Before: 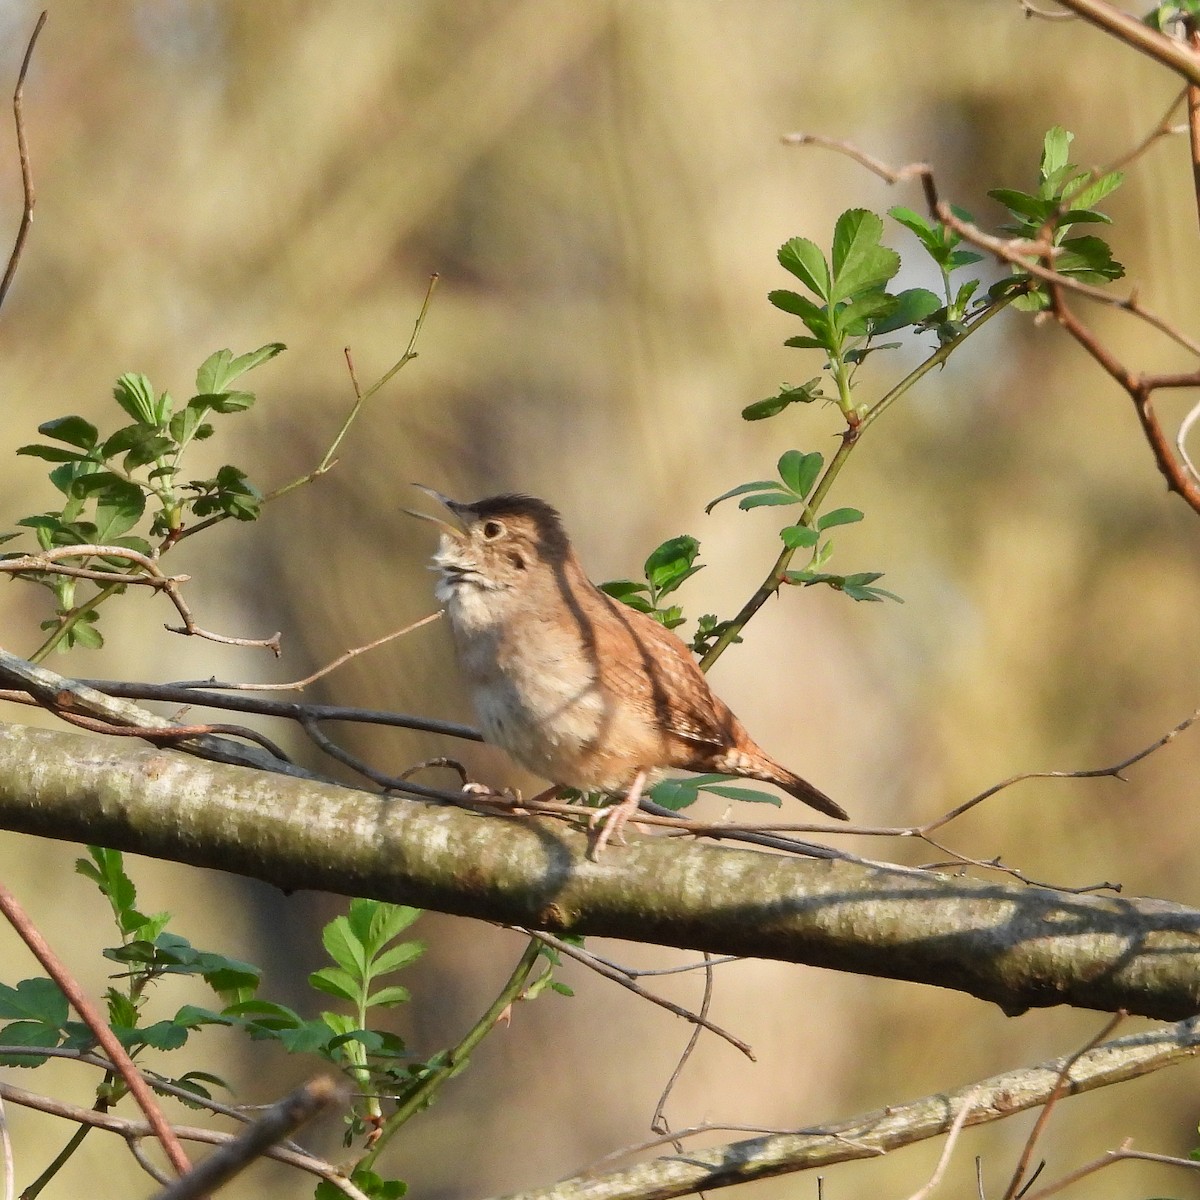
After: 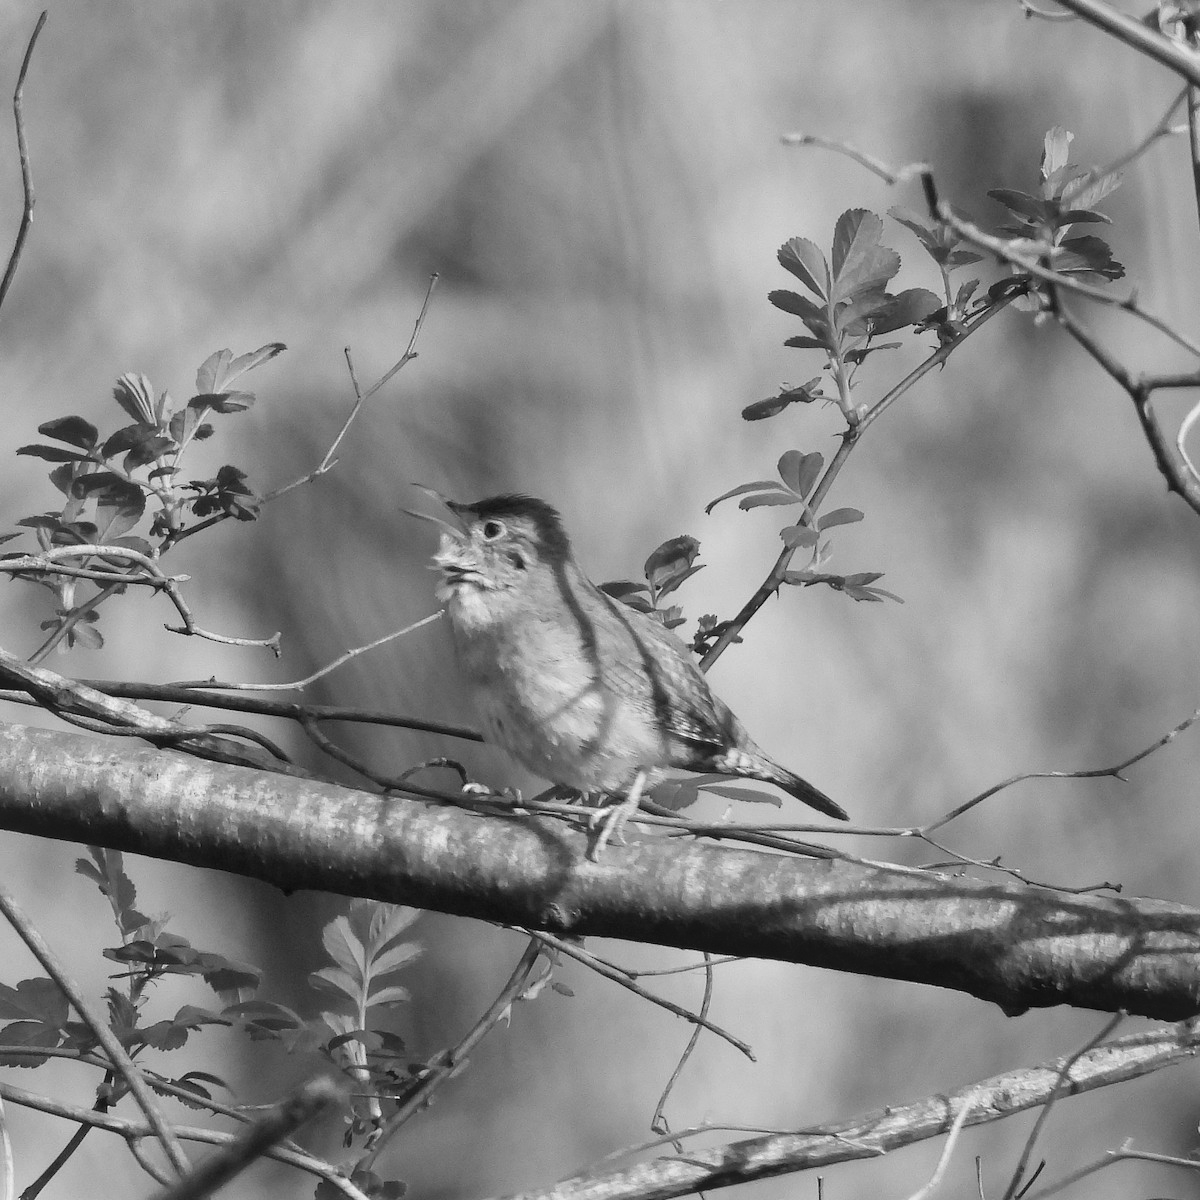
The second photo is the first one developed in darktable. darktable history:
shadows and highlights: shadows 62.66, white point adjustment 0.37, highlights -34.44, compress 83.82%
monochrome: a 73.58, b 64.21
color balance rgb: perceptual saturation grading › global saturation 30%, global vibrance 20%
